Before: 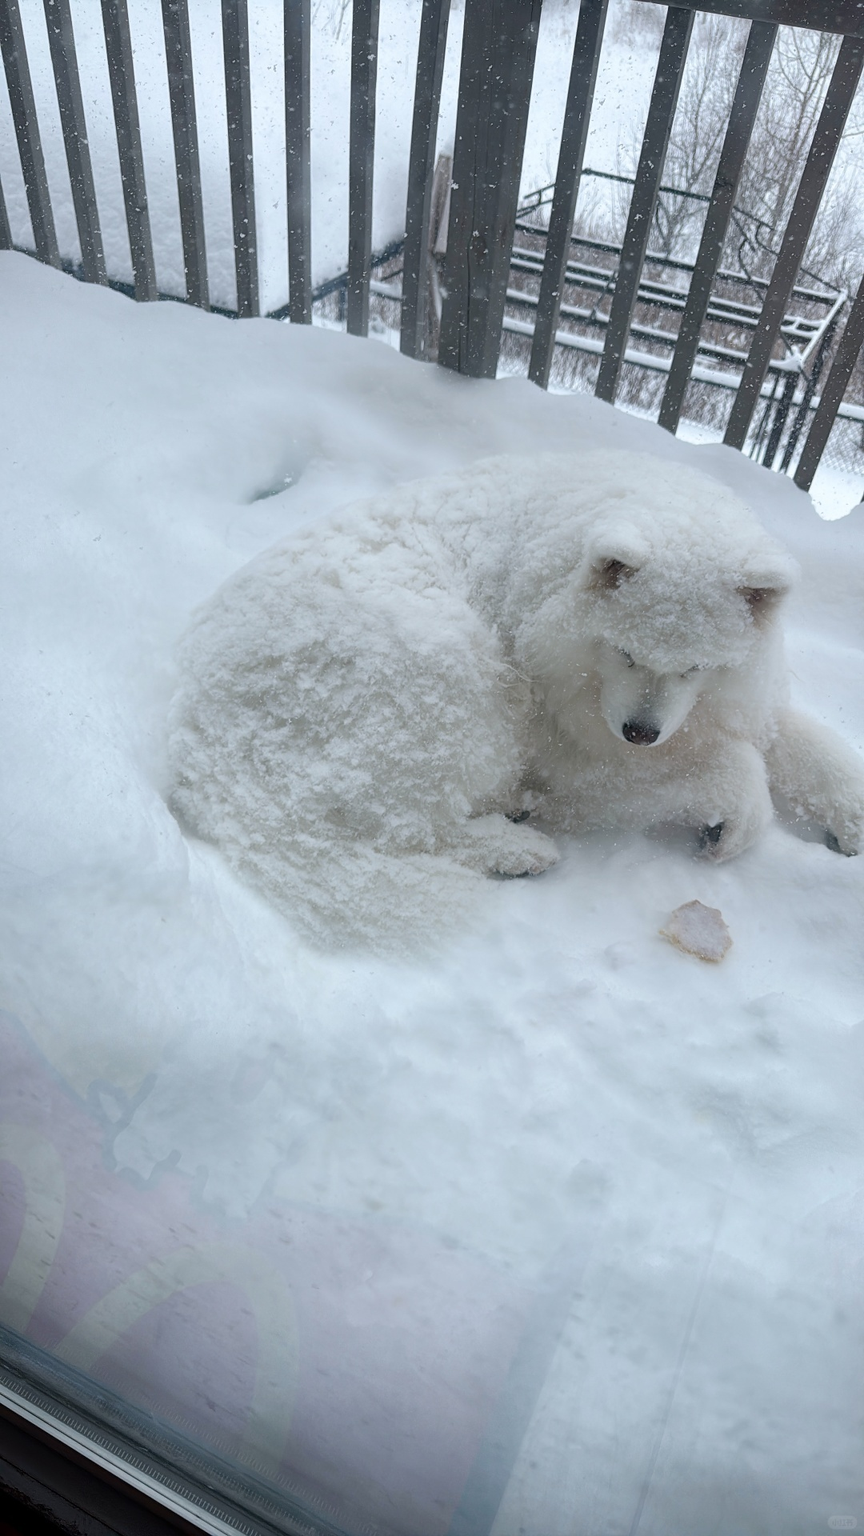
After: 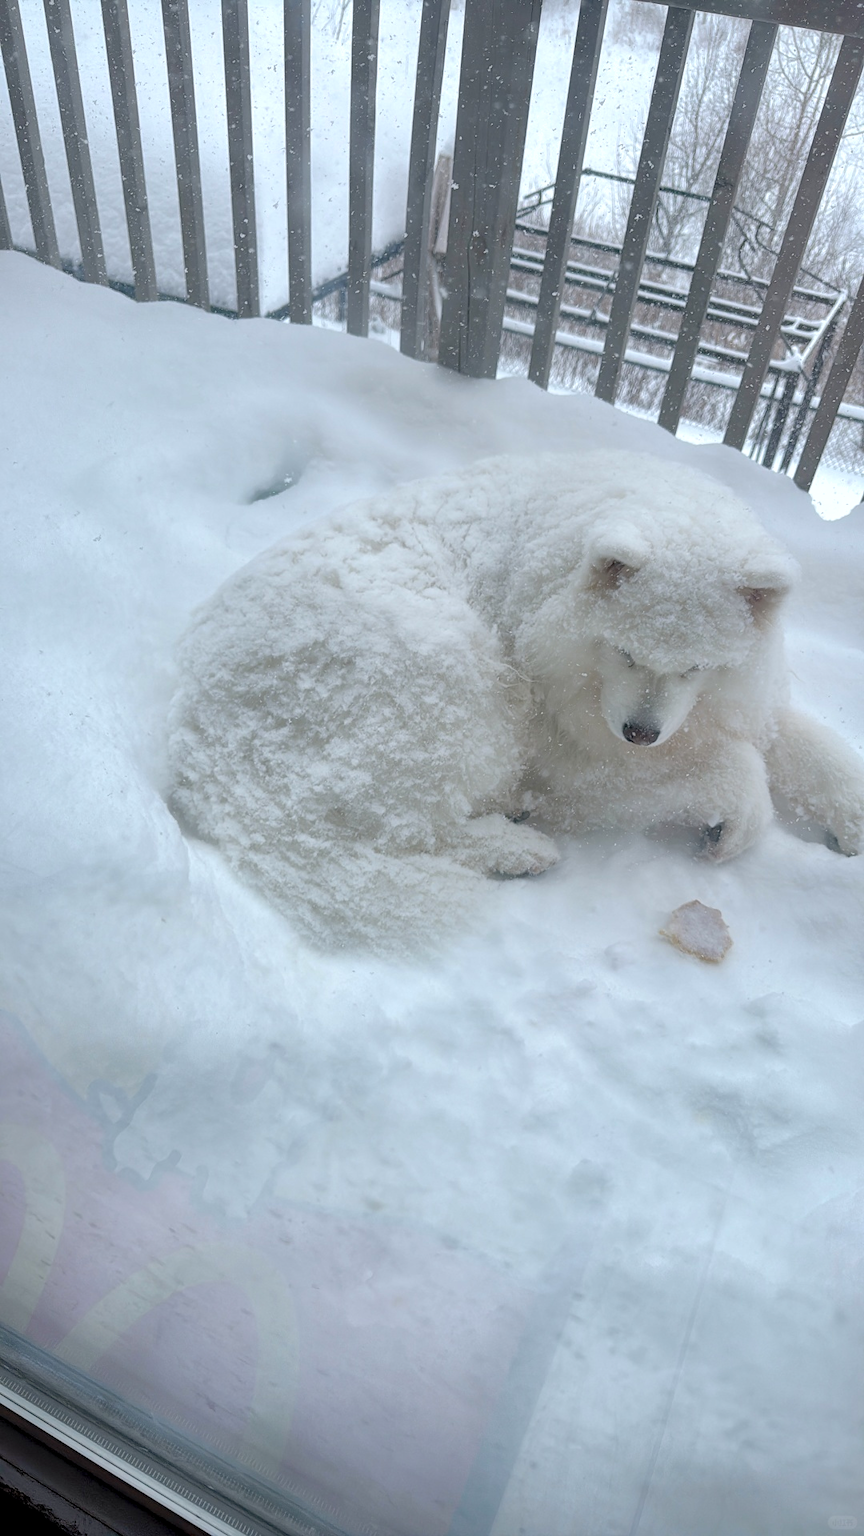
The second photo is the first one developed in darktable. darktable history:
contrast brightness saturation: brightness 0.144
exposure: black level correction 0.002, exposure 0.15 EV, compensate highlight preservation false
shadows and highlights: highlights color adjustment 45.53%
